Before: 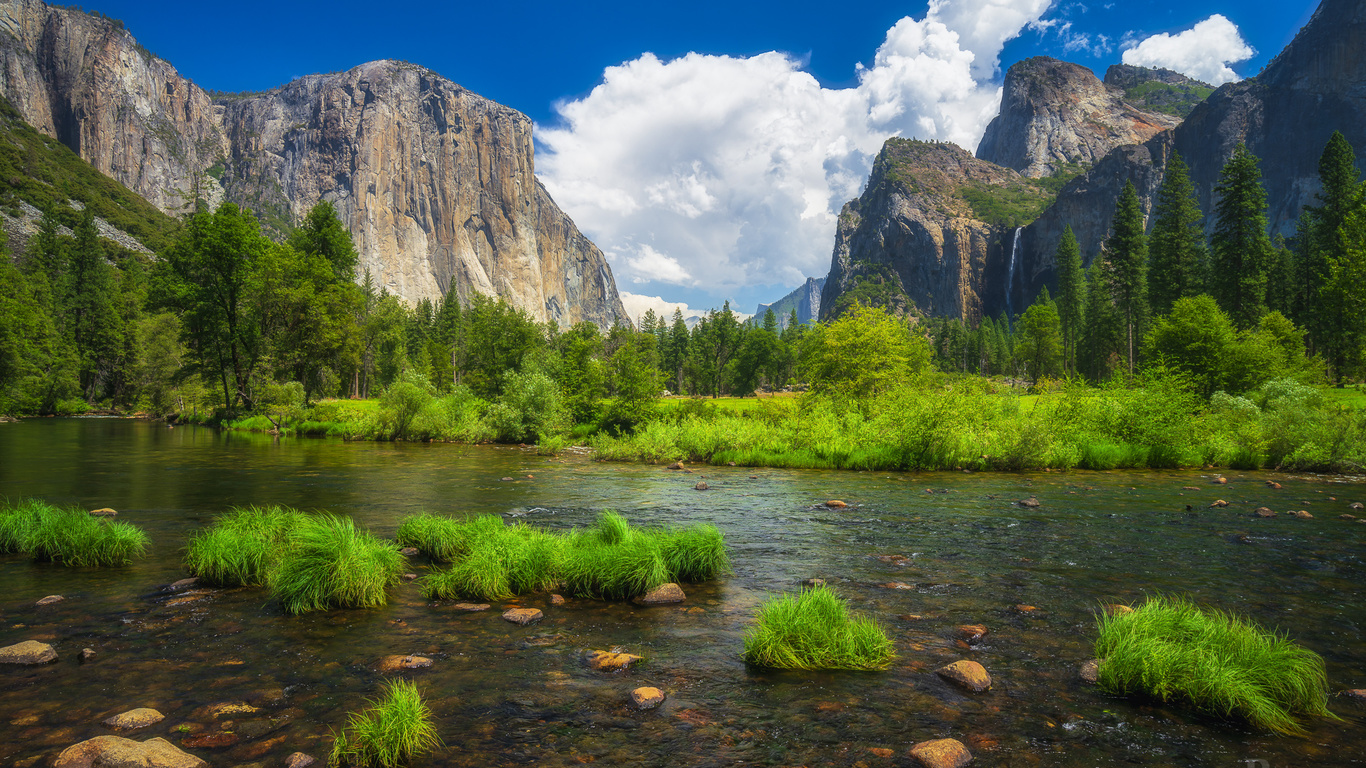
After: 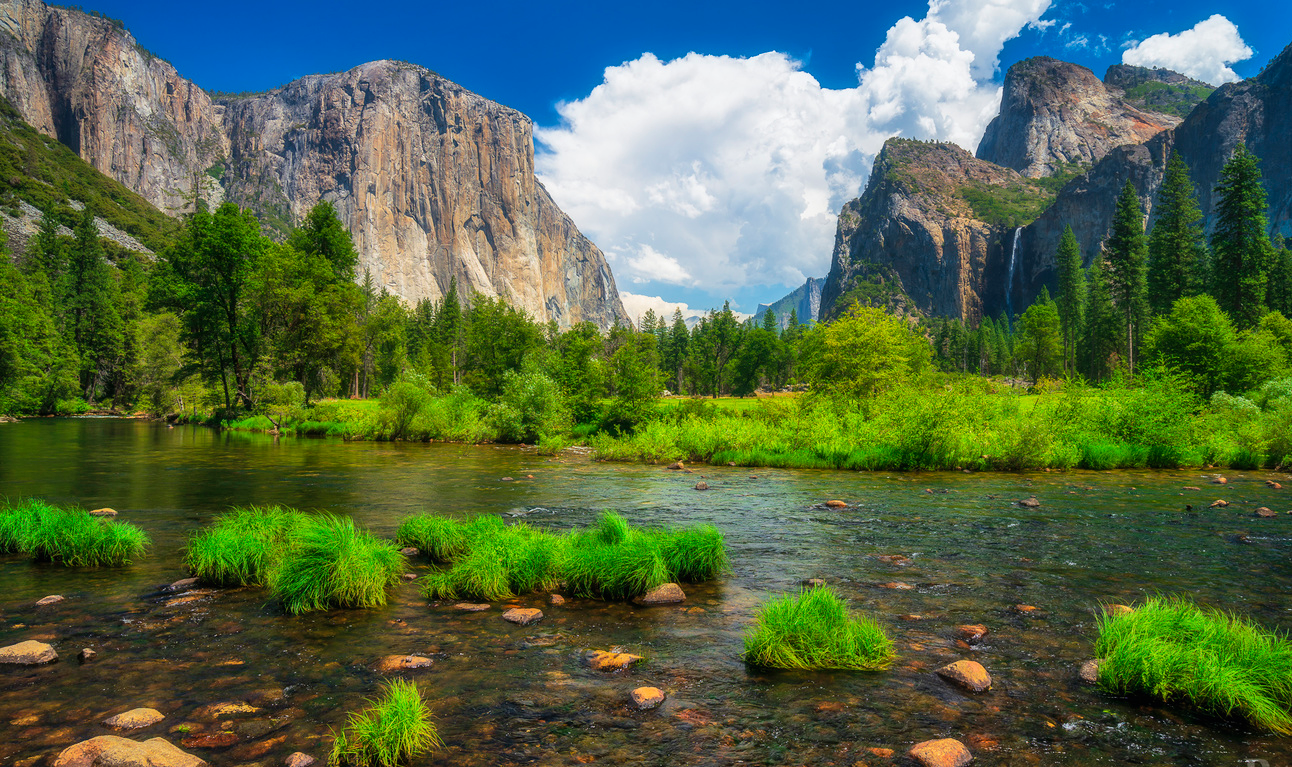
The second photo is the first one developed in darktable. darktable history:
crop and rotate: left 0%, right 5.399%
shadows and highlights: highlights 69.66, soften with gaussian
